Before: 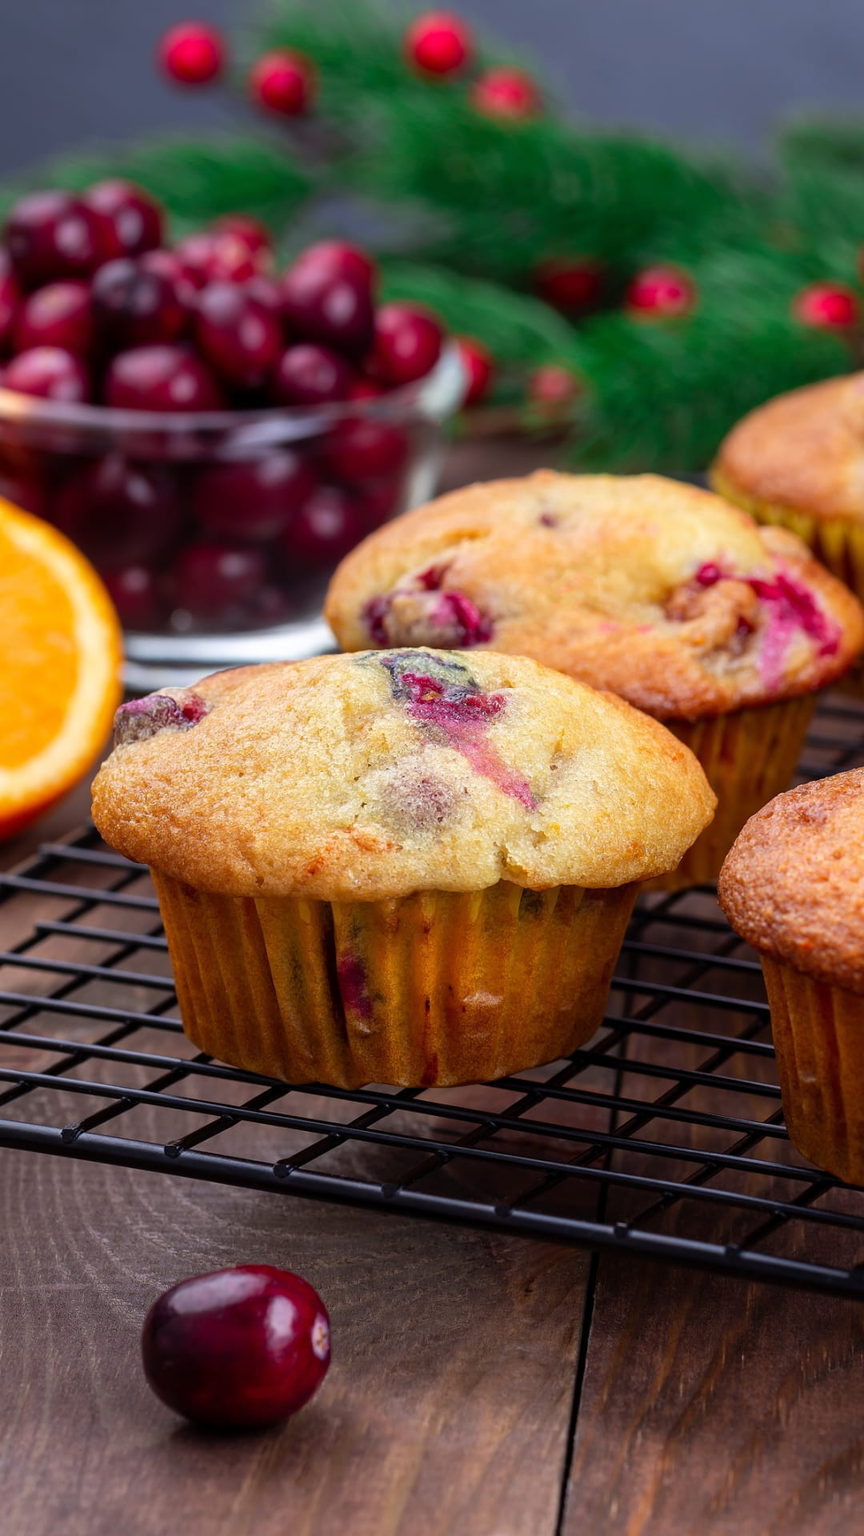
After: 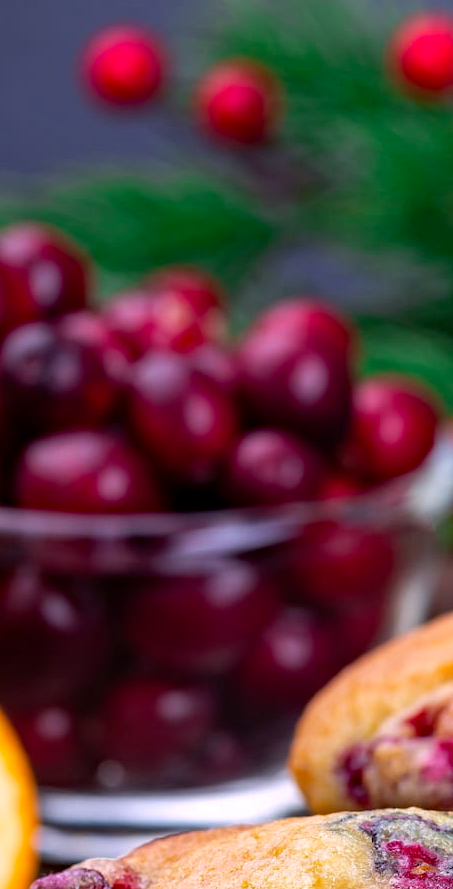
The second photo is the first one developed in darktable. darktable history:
crop and rotate: left 10.817%, top 0.062%, right 47.194%, bottom 53.626%
haze removal: strength 0.29, distance 0.25, compatibility mode true, adaptive false
white balance: red 1.05, blue 1.072
